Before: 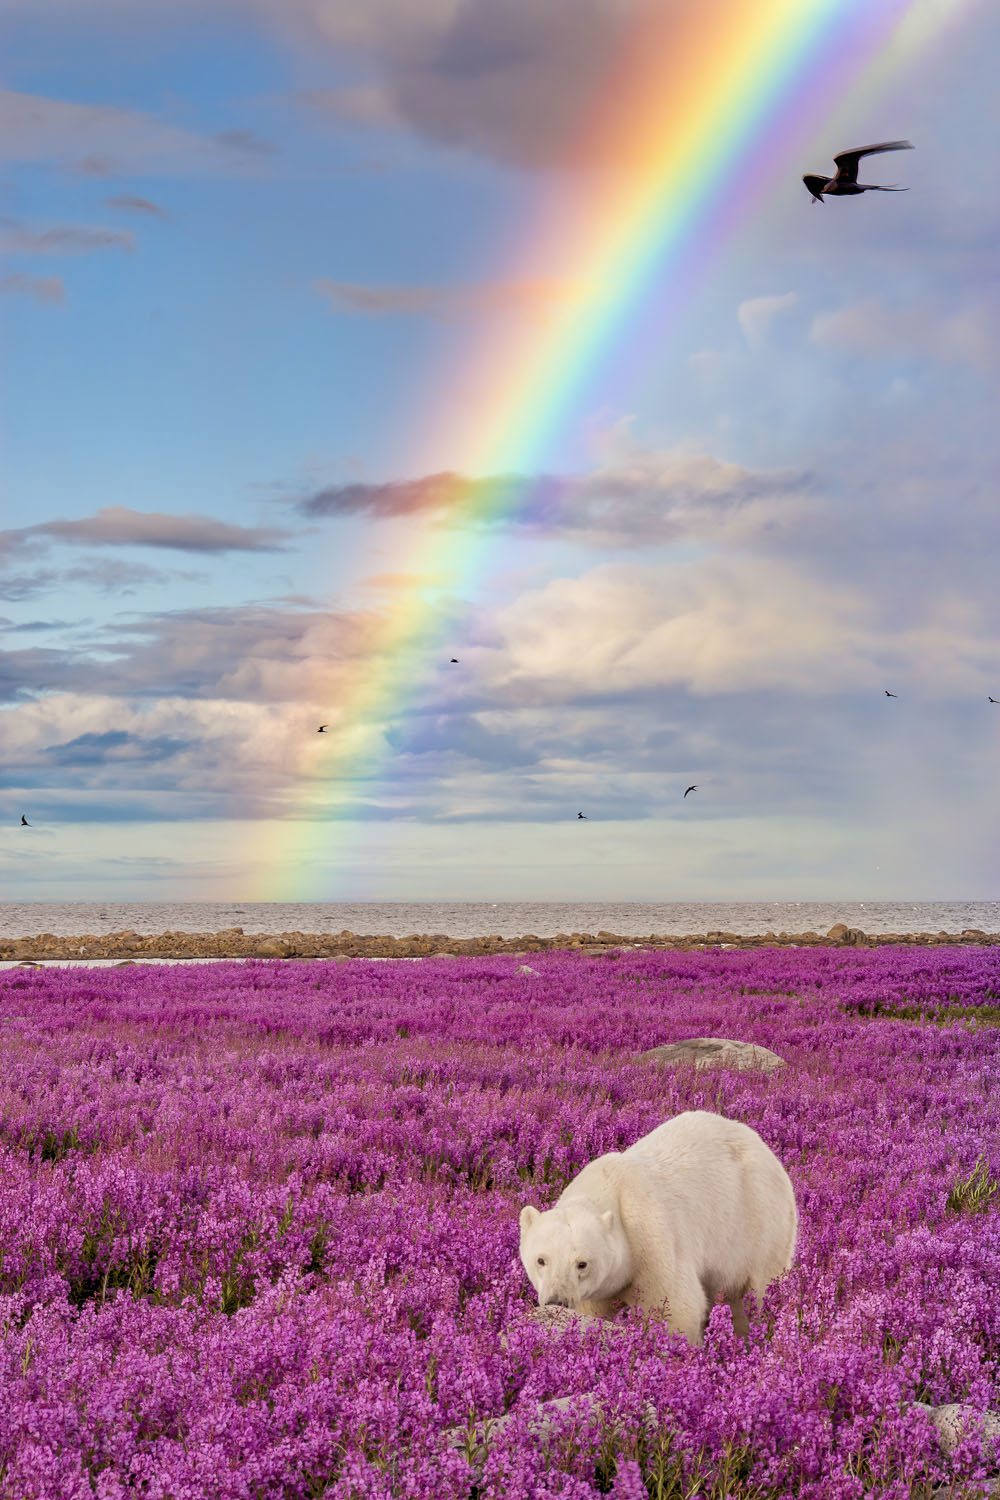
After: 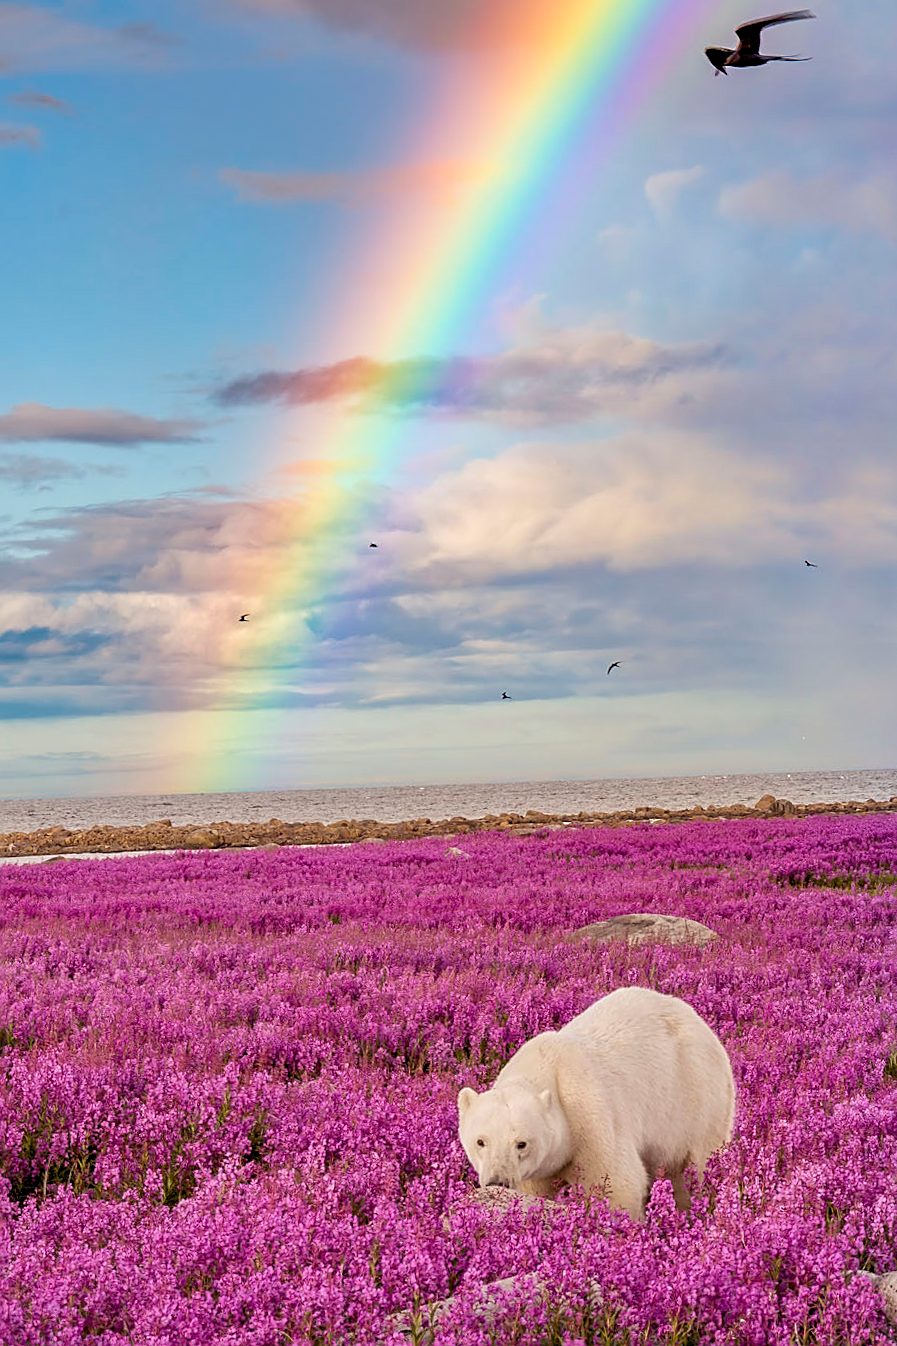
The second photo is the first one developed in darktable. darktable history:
crop and rotate: angle 1.96°, left 5.673%, top 5.673%
sharpen: on, module defaults
